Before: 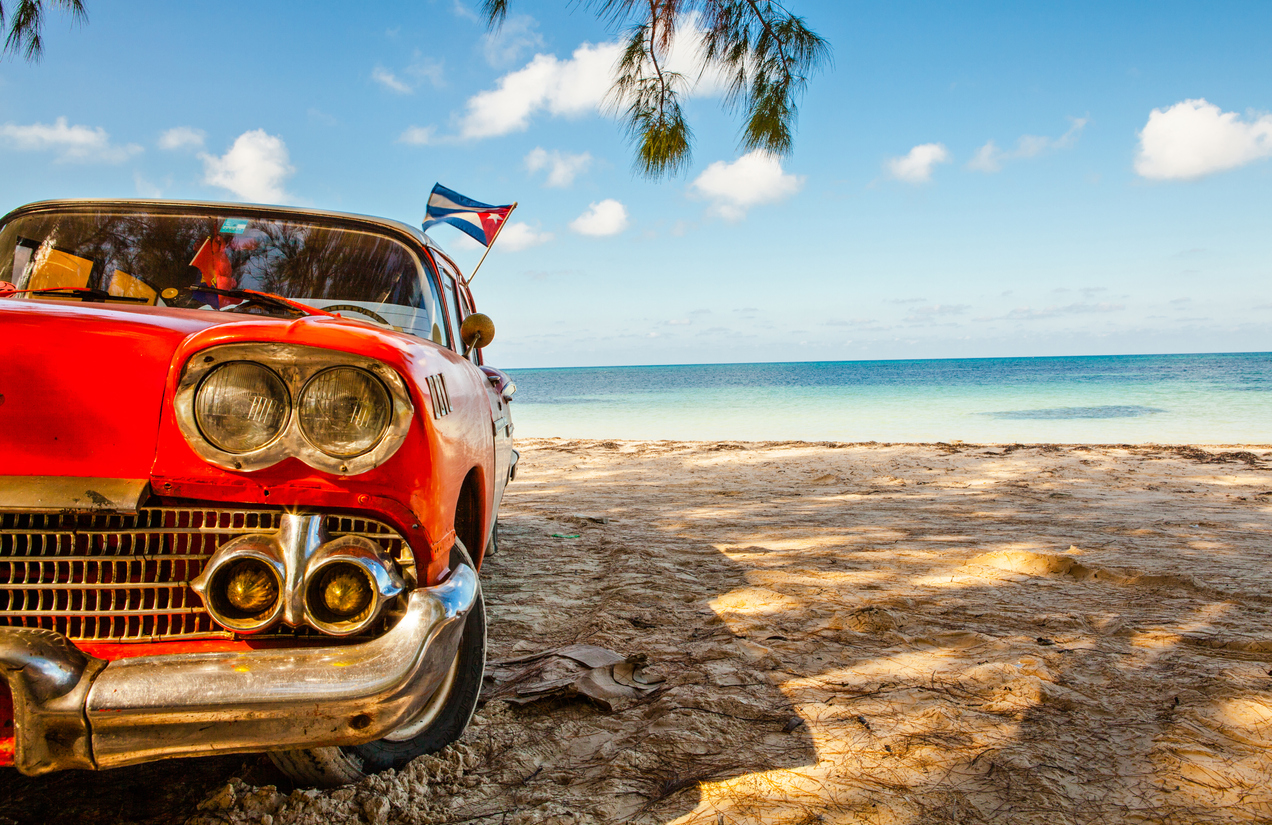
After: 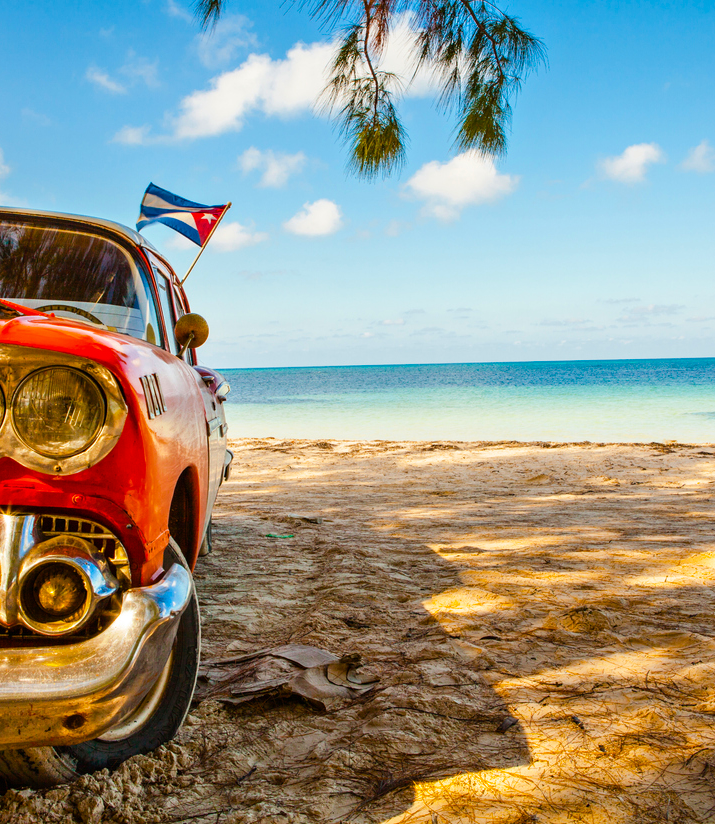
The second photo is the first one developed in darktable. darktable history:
crop and rotate: left 22.516%, right 21.234%
color balance rgb: perceptual saturation grading › global saturation 20%, global vibrance 20%
